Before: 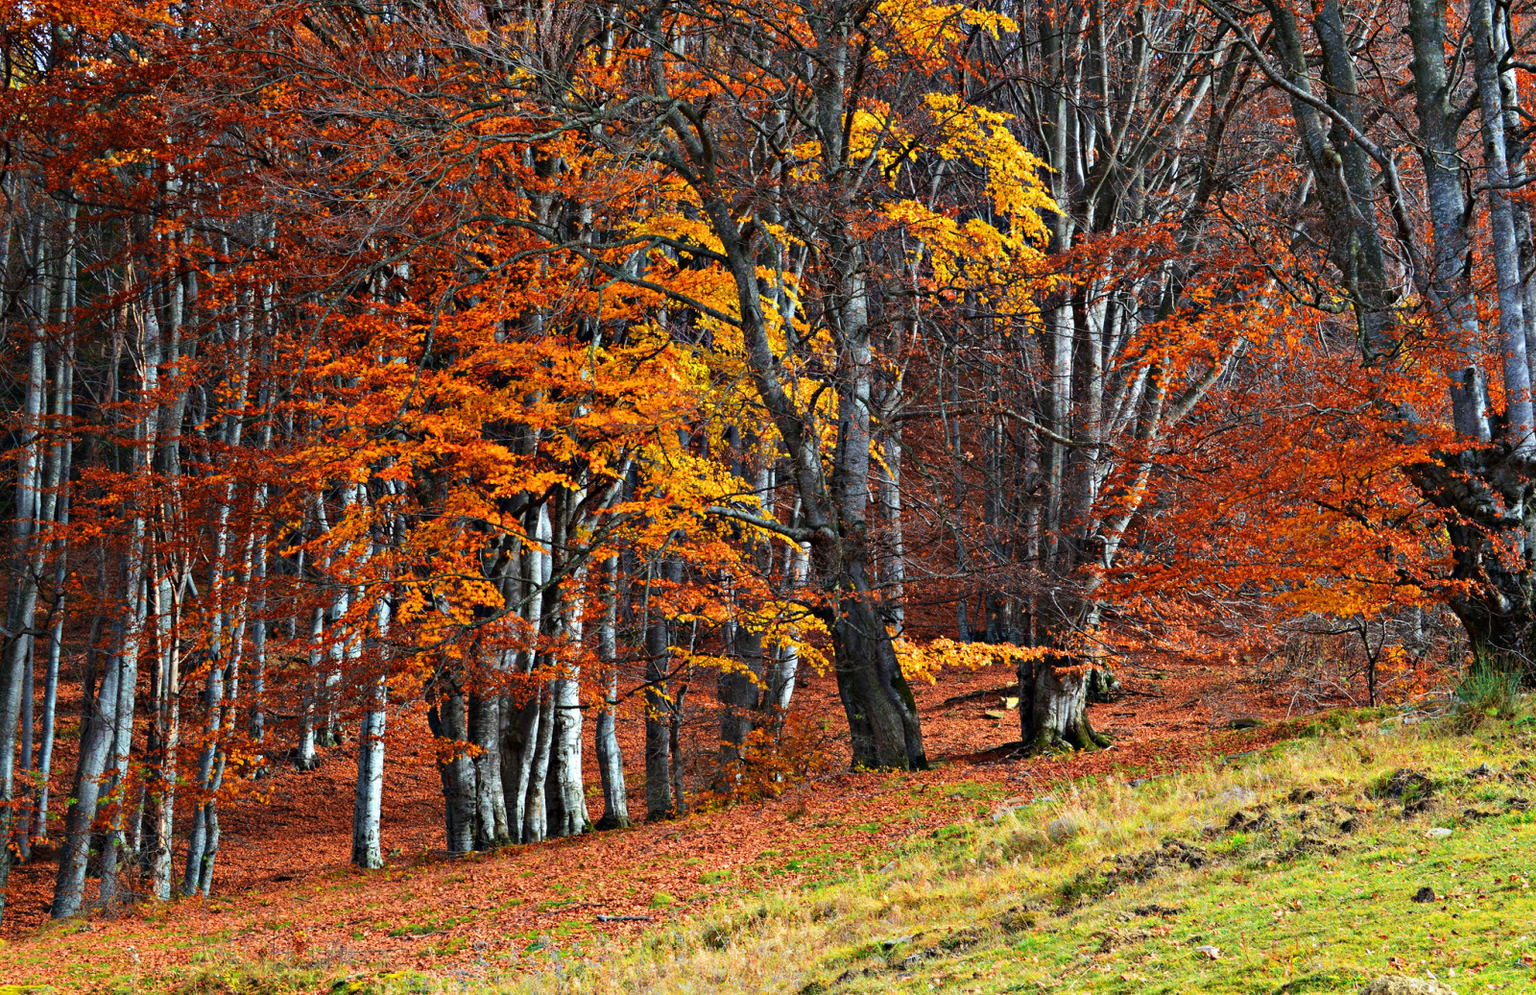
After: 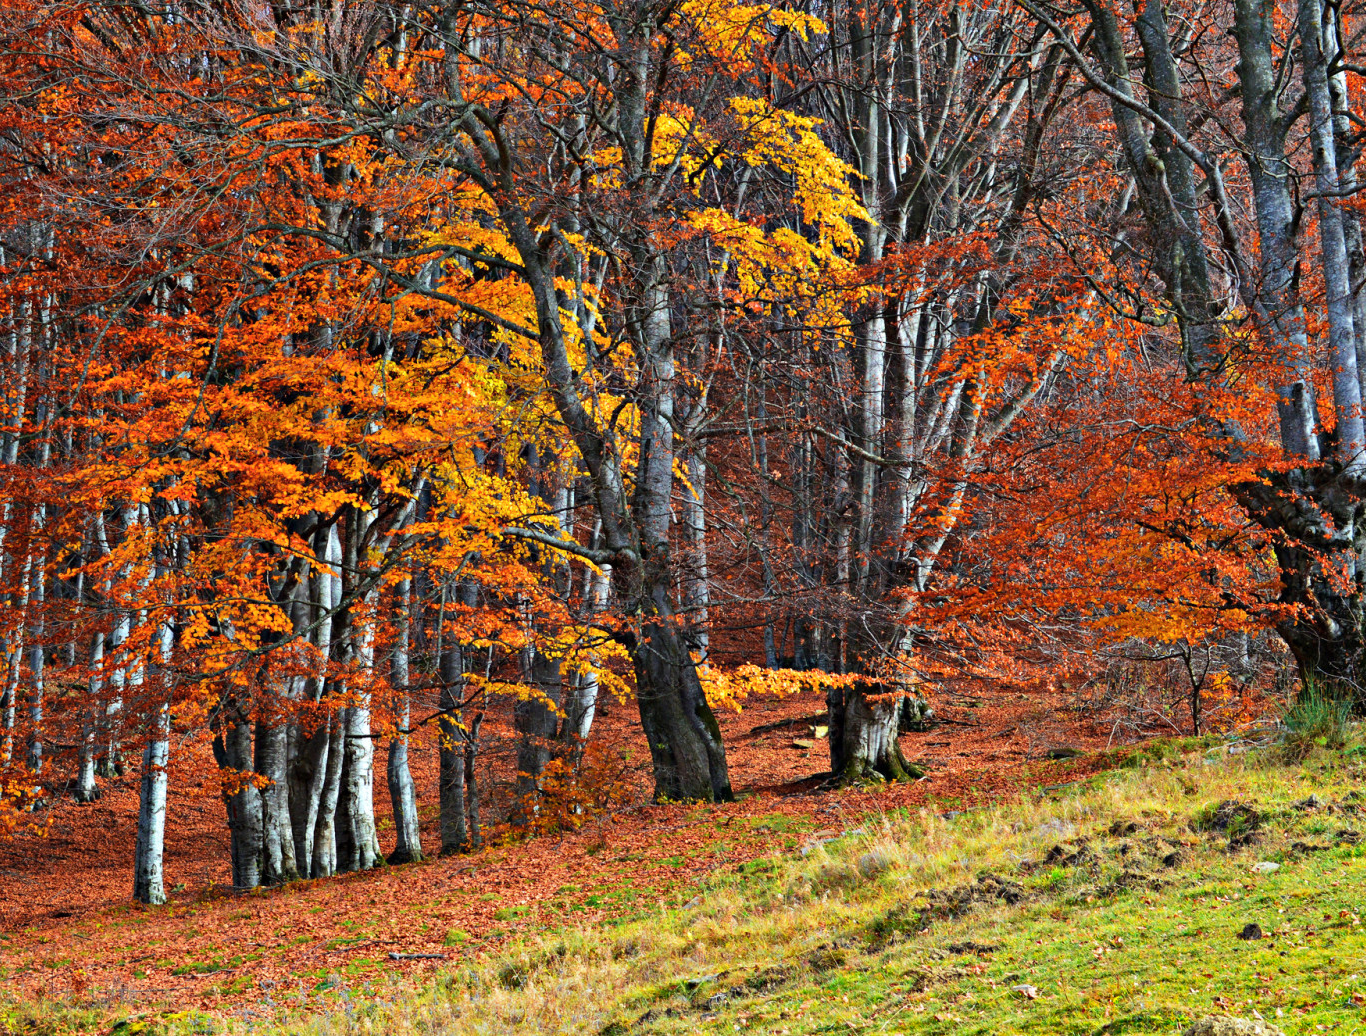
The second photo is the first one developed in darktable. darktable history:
shadows and highlights: low approximation 0.01, soften with gaussian
crop and rotate: left 14.584%
